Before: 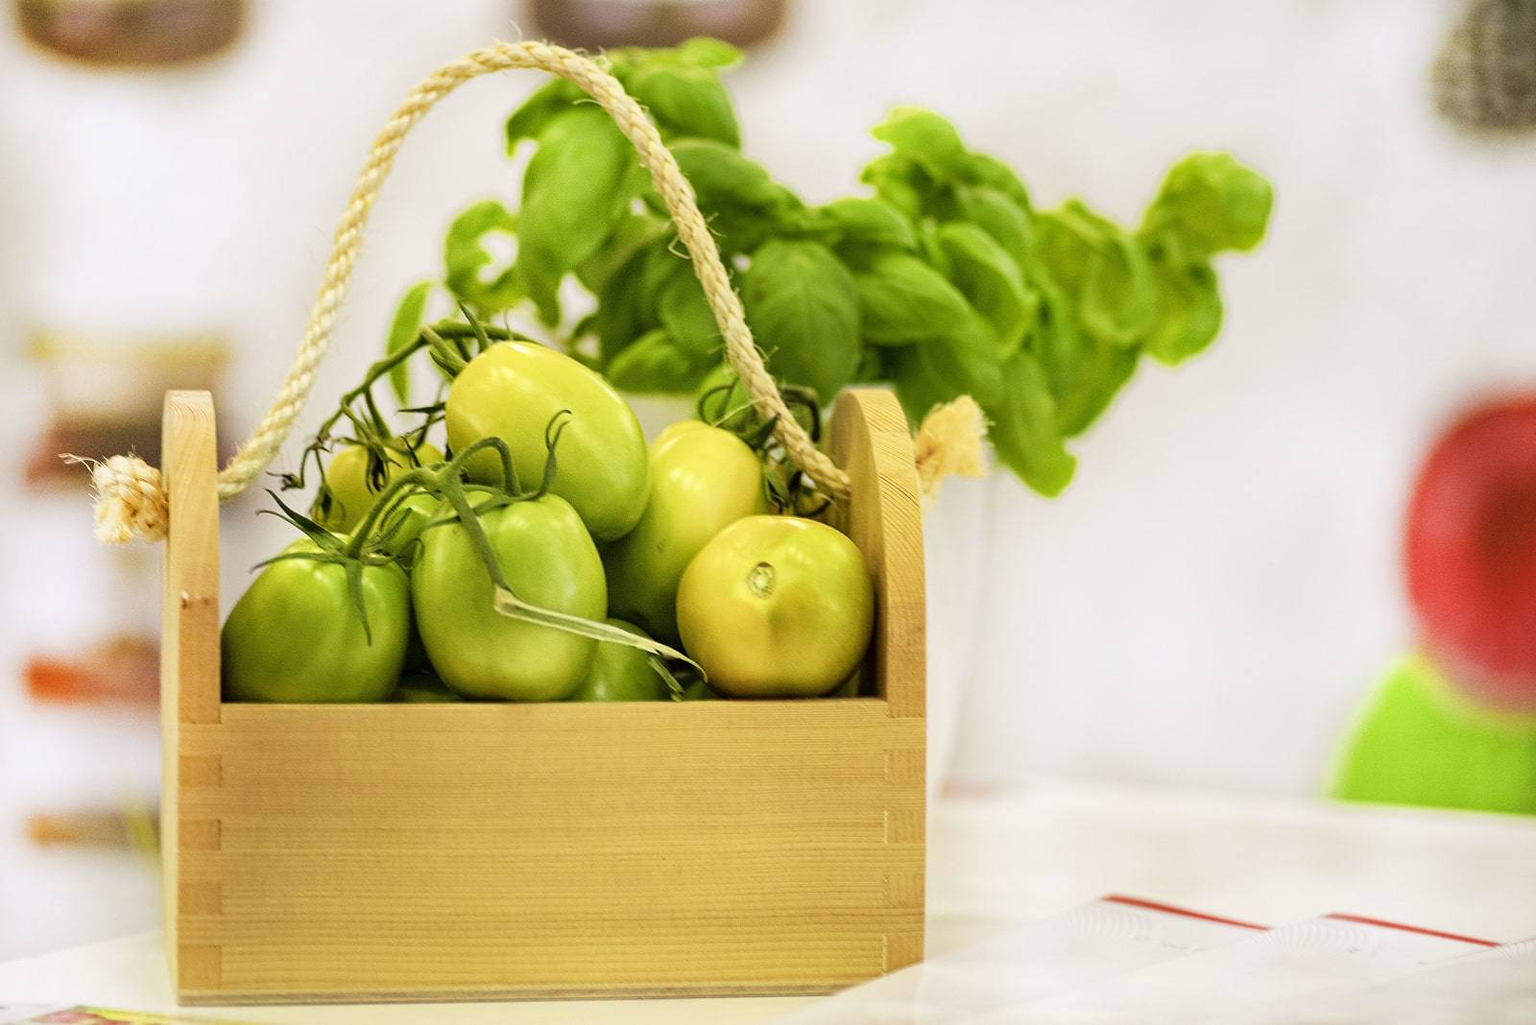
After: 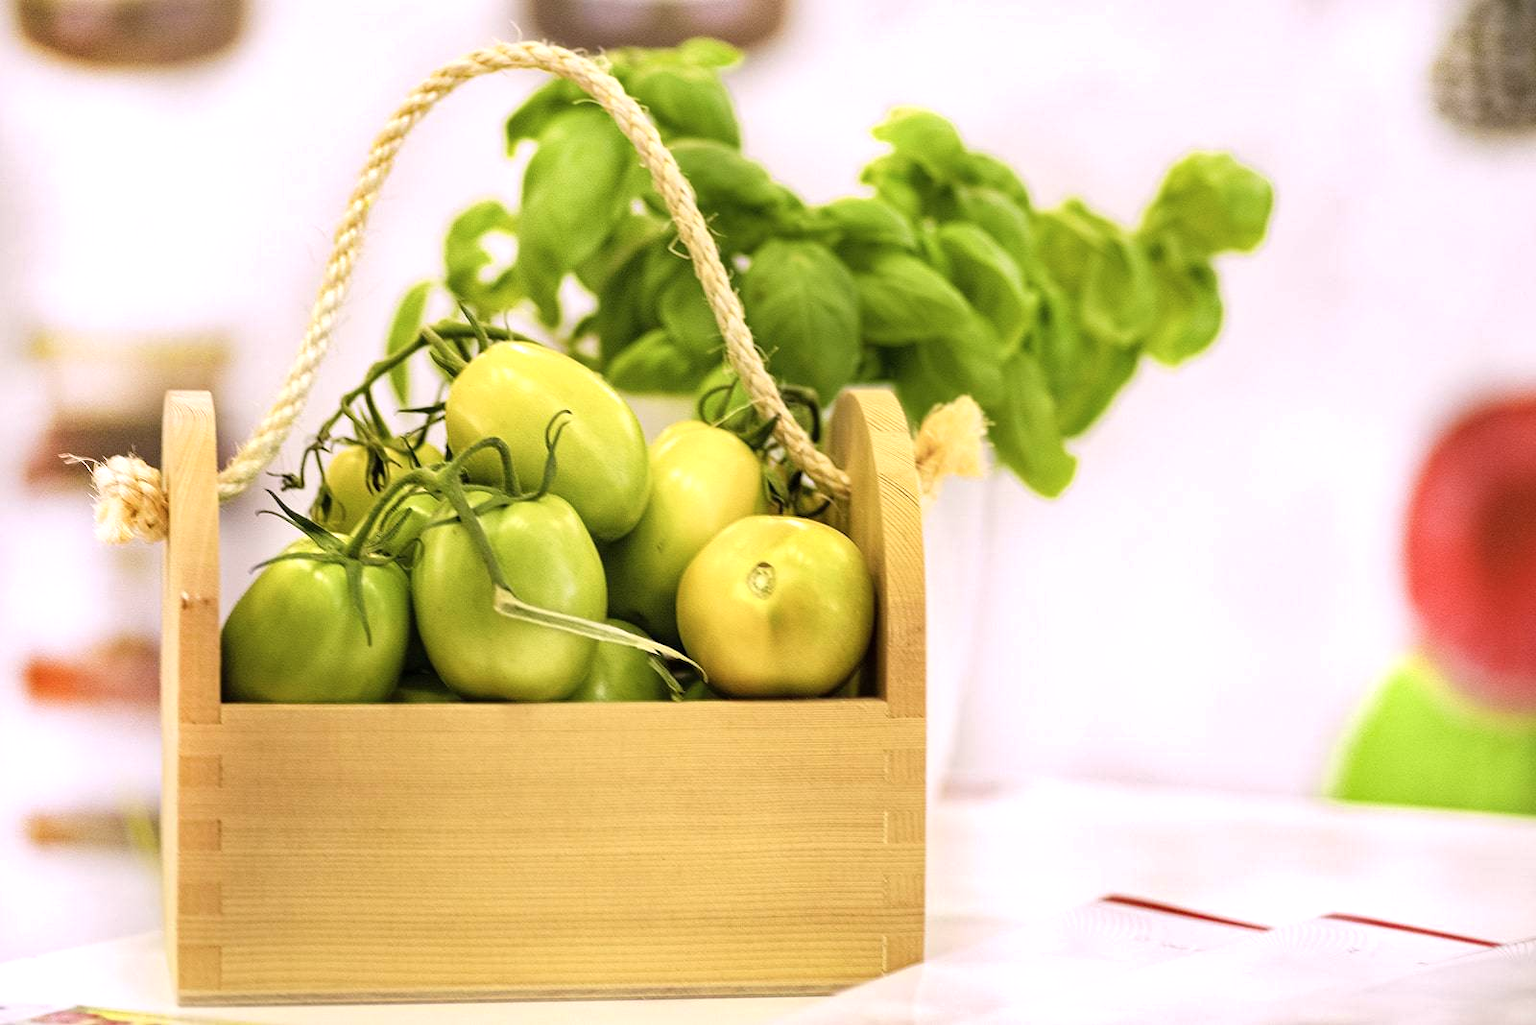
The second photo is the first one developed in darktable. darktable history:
shadows and highlights: radius 44.78, white point adjustment 6.64, compress 79.65%, highlights color adjustment 78.42%, soften with gaussian
white balance: red 1.05, blue 1.072
exposure: exposure -0.021 EV, compensate highlight preservation false
